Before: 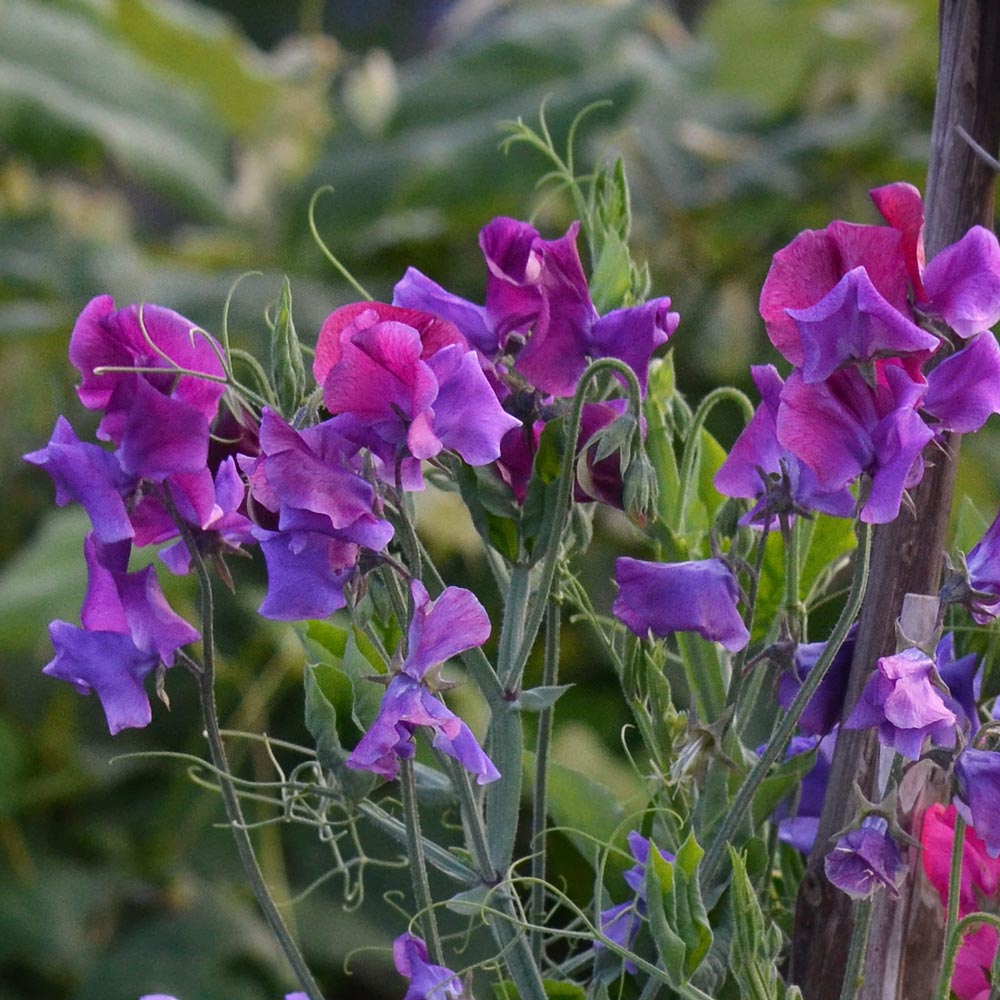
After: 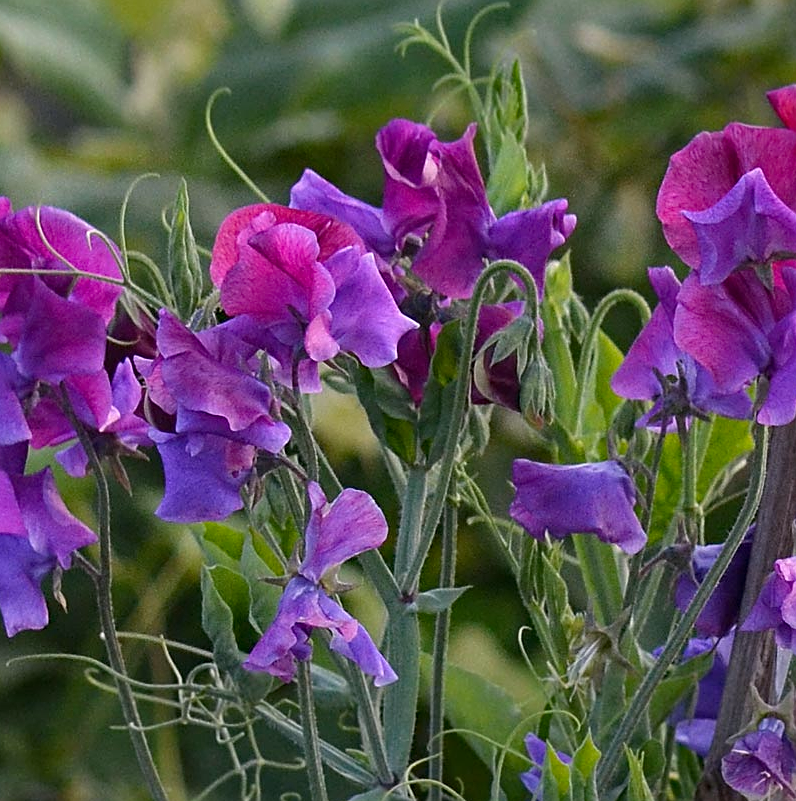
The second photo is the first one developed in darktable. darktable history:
crop and rotate: left 10.319%, top 9.892%, right 10.043%, bottom 9.99%
sharpen: on, module defaults
haze removal: compatibility mode true, adaptive false
exposure: compensate highlight preservation false
